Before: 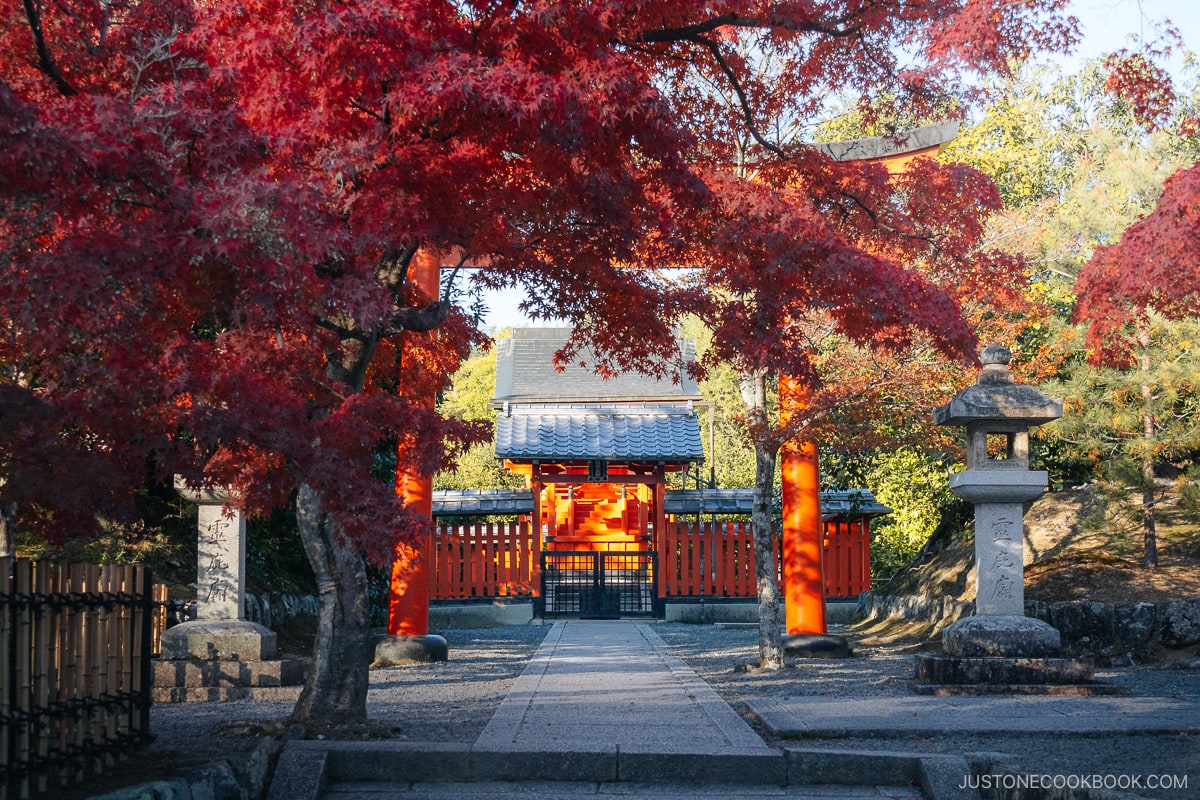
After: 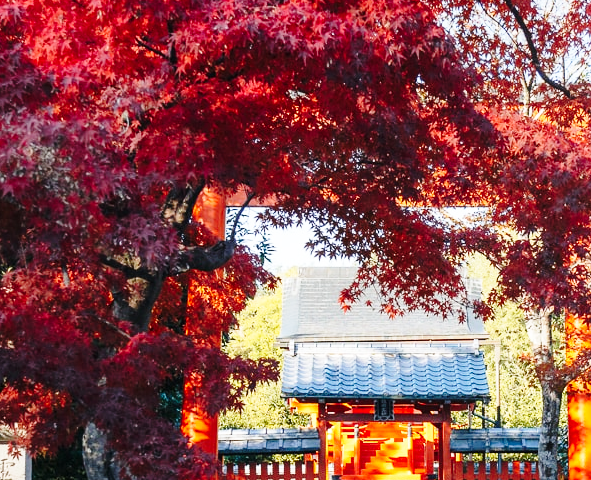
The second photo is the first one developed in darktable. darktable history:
crop: left 17.835%, top 7.675%, right 32.881%, bottom 32.213%
base curve: curves: ch0 [(0, 0) (0.028, 0.03) (0.121, 0.232) (0.46, 0.748) (0.859, 0.968) (1, 1)], preserve colors none
